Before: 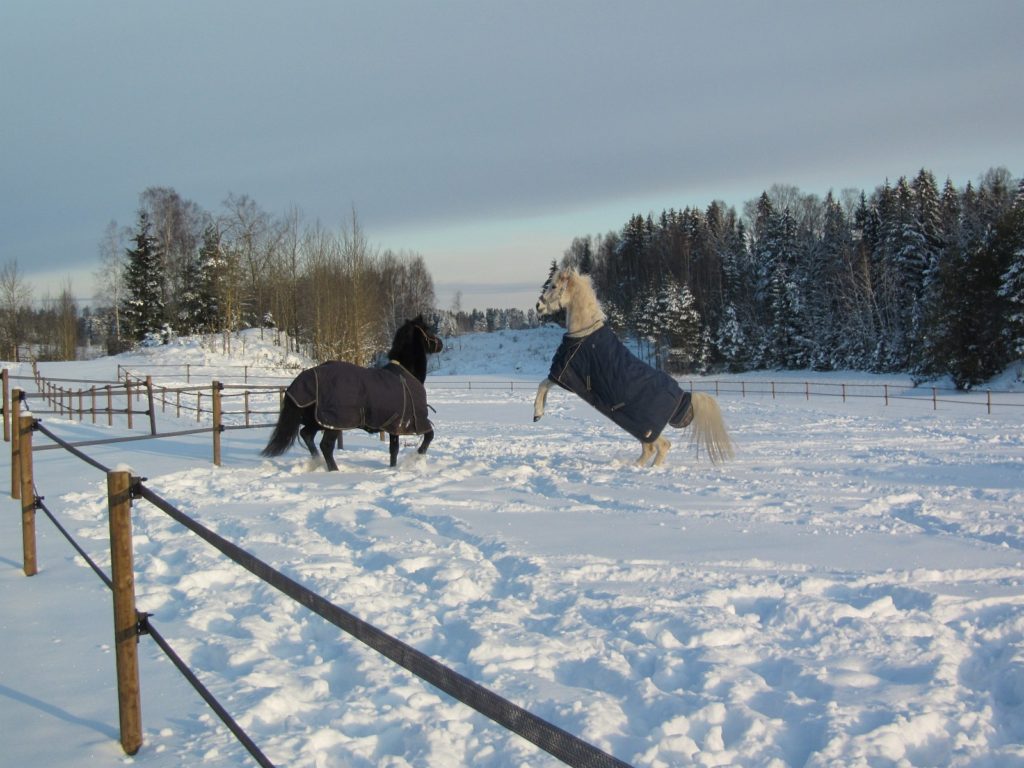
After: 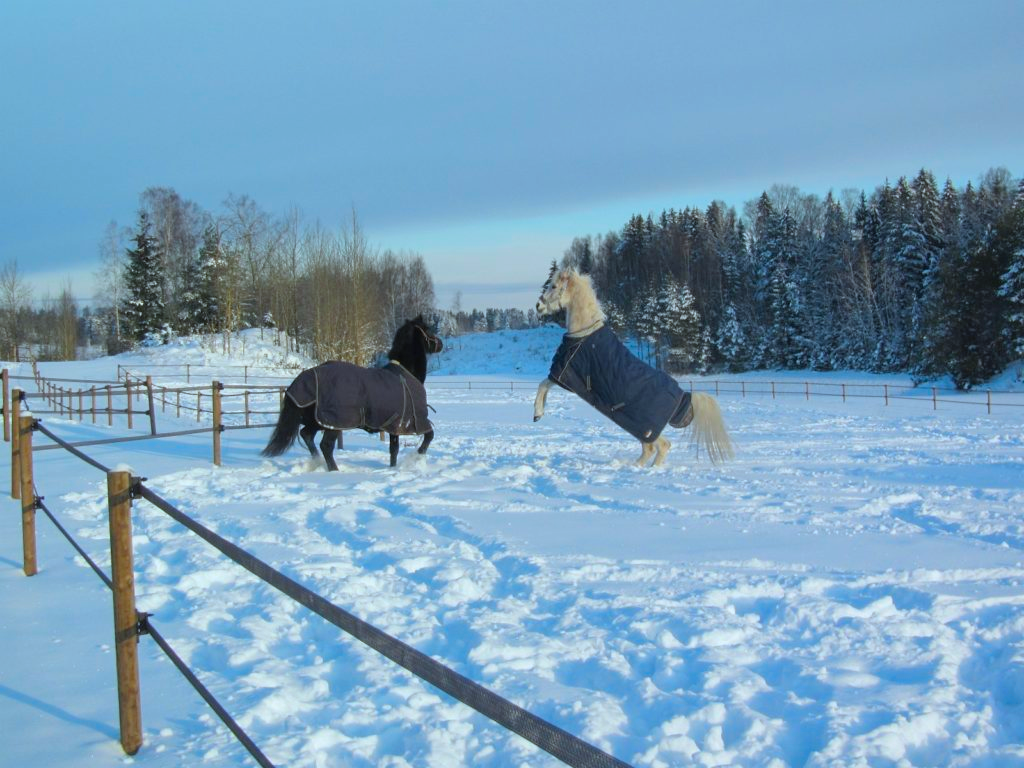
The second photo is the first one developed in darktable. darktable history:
vibrance: vibrance 95.34%
contrast brightness saturation: brightness 0.09, saturation 0.19
color calibration: illuminant F (fluorescent), F source F9 (Cool White Deluxe 4150 K) – high CRI, x 0.374, y 0.373, temperature 4158.34 K
